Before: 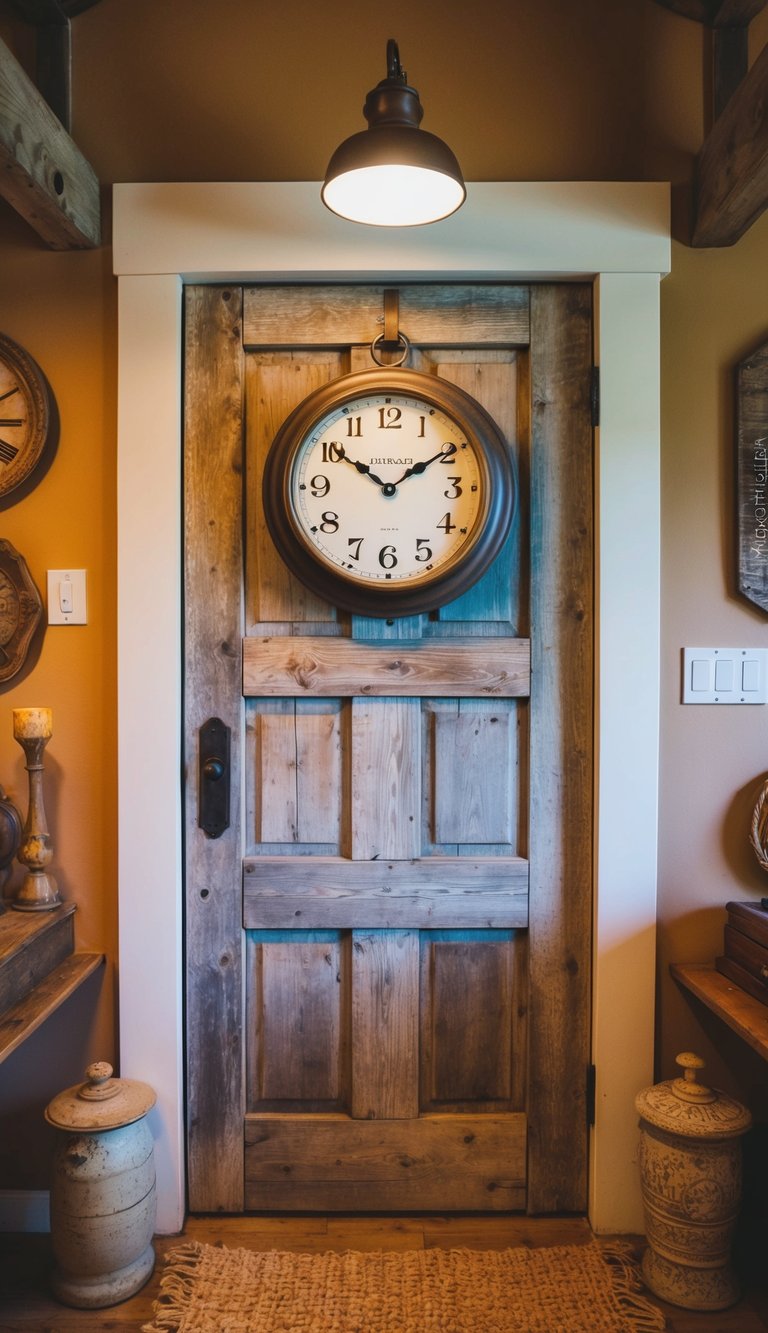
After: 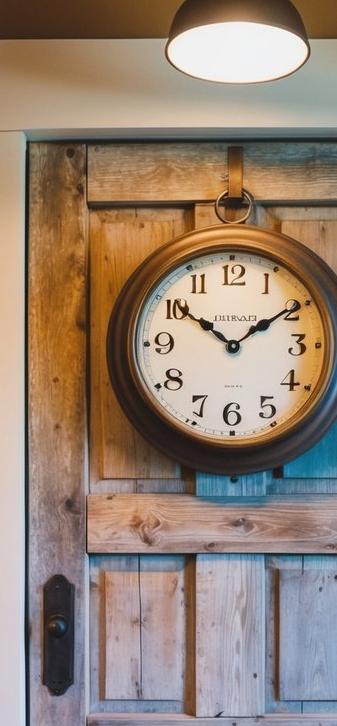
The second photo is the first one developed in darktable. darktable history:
crop: left 20.344%, top 10.751%, right 35.737%, bottom 34.739%
